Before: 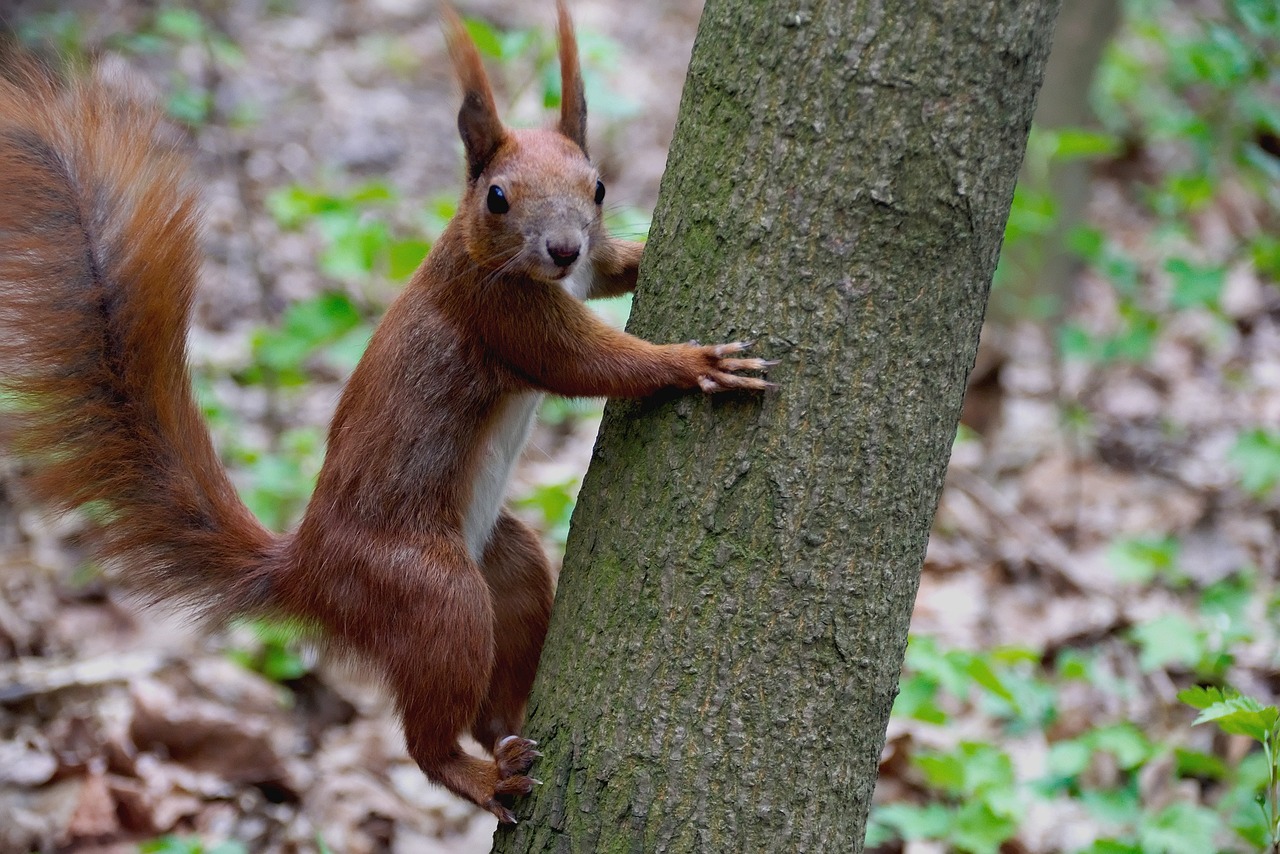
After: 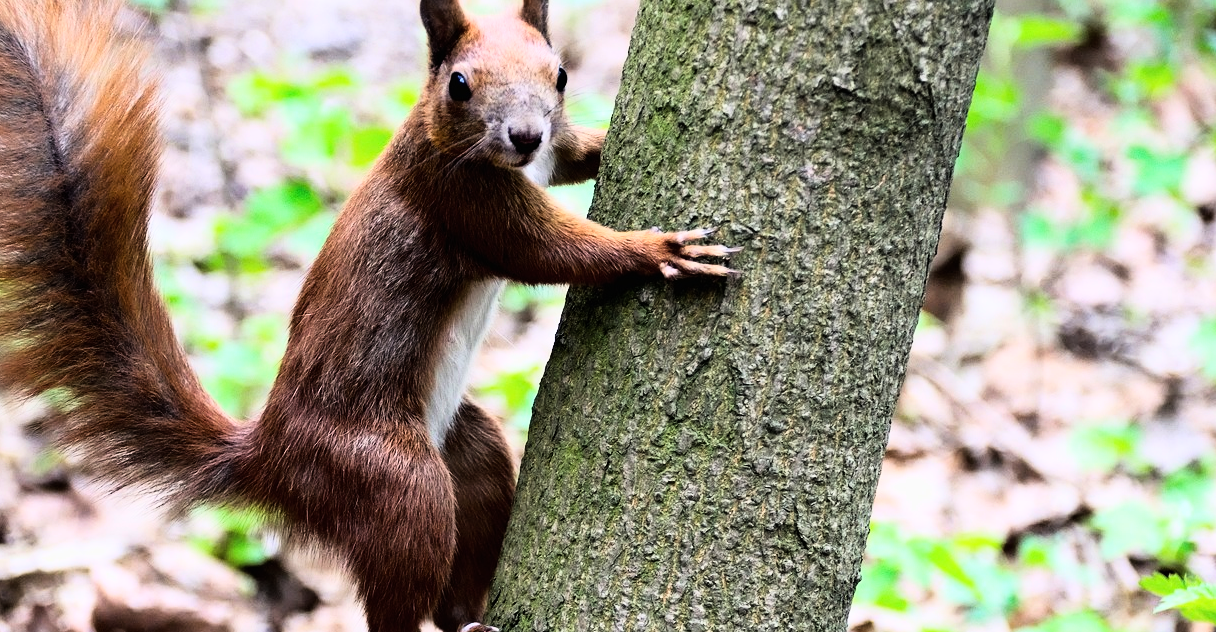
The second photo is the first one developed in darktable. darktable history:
crop and rotate: left 2.991%, top 13.302%, right 1.981%, bottom 12.636%
rgb curve: curves: ch0 [(0, 0) (0.21, 0.15) (0.24, 0.21) (0.5, 0.75) (0.75, 0.96) (0.89, 0.99) (1, 1)]; ch1 [(0, 0.02) (0.21, 0.13) (0.25, 0.2) (0.5, 0.67) (0.75, 0.9) (0.89, 0.97) (1, 1)]; ch2 [(0, 0.02) (0.21, 0.13) (0.25, 0.2) (0.5, 0.67) (0.75, 0.9) (0.89, 0.97) (1, 1)], compensate middle gray true
